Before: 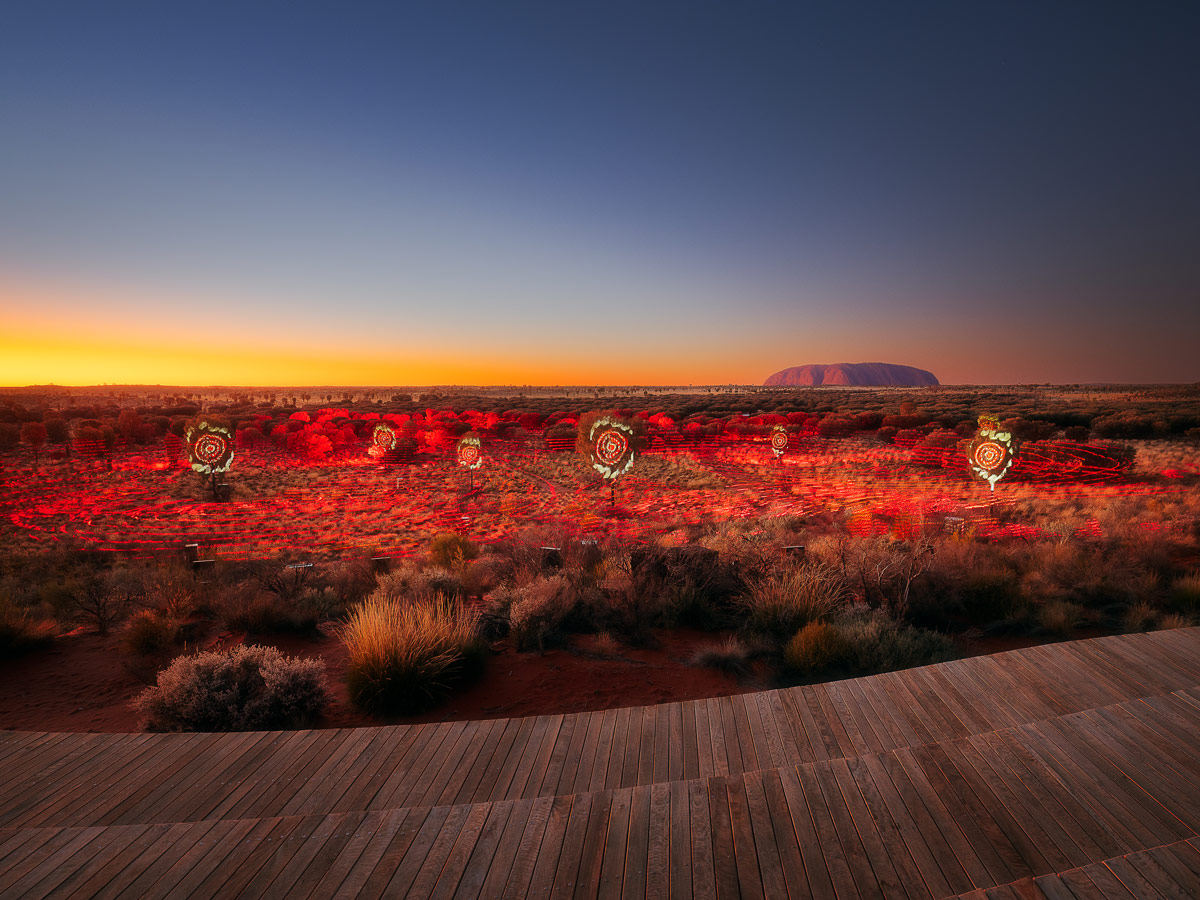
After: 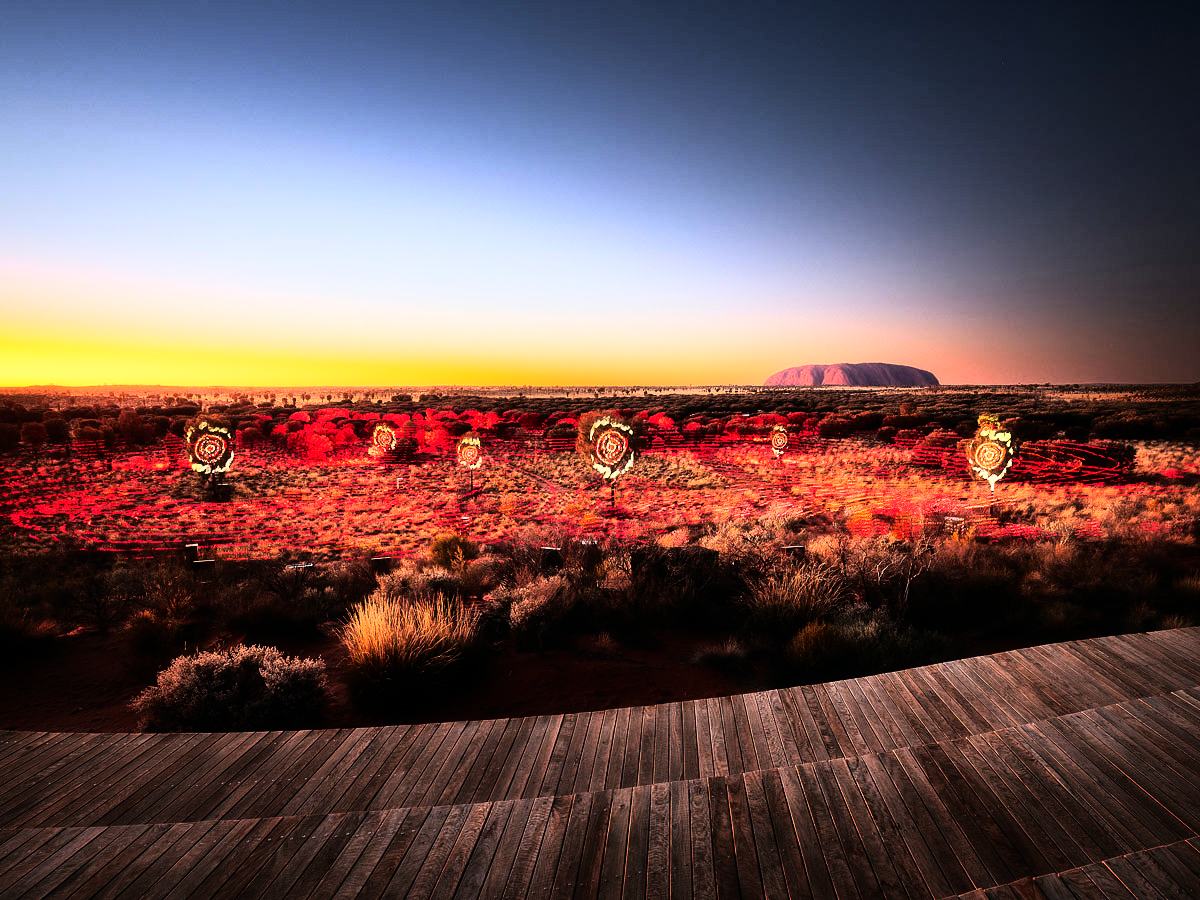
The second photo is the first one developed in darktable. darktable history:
tone equalizer: -8 EV -0.417 EV, -7 EV -0.389 EV, -6 EV -0.333 EV, -5 EV -0.222 EV, -3 EV 0.222 EV, -2 EV 0.333 EV, -1 EV 0.389 EV, +0 EV 0.417 EV, edges refinement/feathering 500, mask exposure compensation -1.57 EV, preserve details no
rgb curve: curves: ch0 [(0, 0) (0.21, 0.15) (0.24, 0.21) (0.5, 0.75) (0.75, 0.96) (0.89, 0.99) (1, 1)]; ch1 [(0, 0.02) (0.21, 0.13) (0.25, 0.2) (0.5, 0.67) (0.75, 0.9) (0.89, 0.97) (1, 1)]; ch2 [(0, 0.02) (0.21, 0.13) (0.25, 0.2) (0.5, 0.67) (0.75, 0.9) (0.89, 0.97) (1, 1)], compensate middle gray true
